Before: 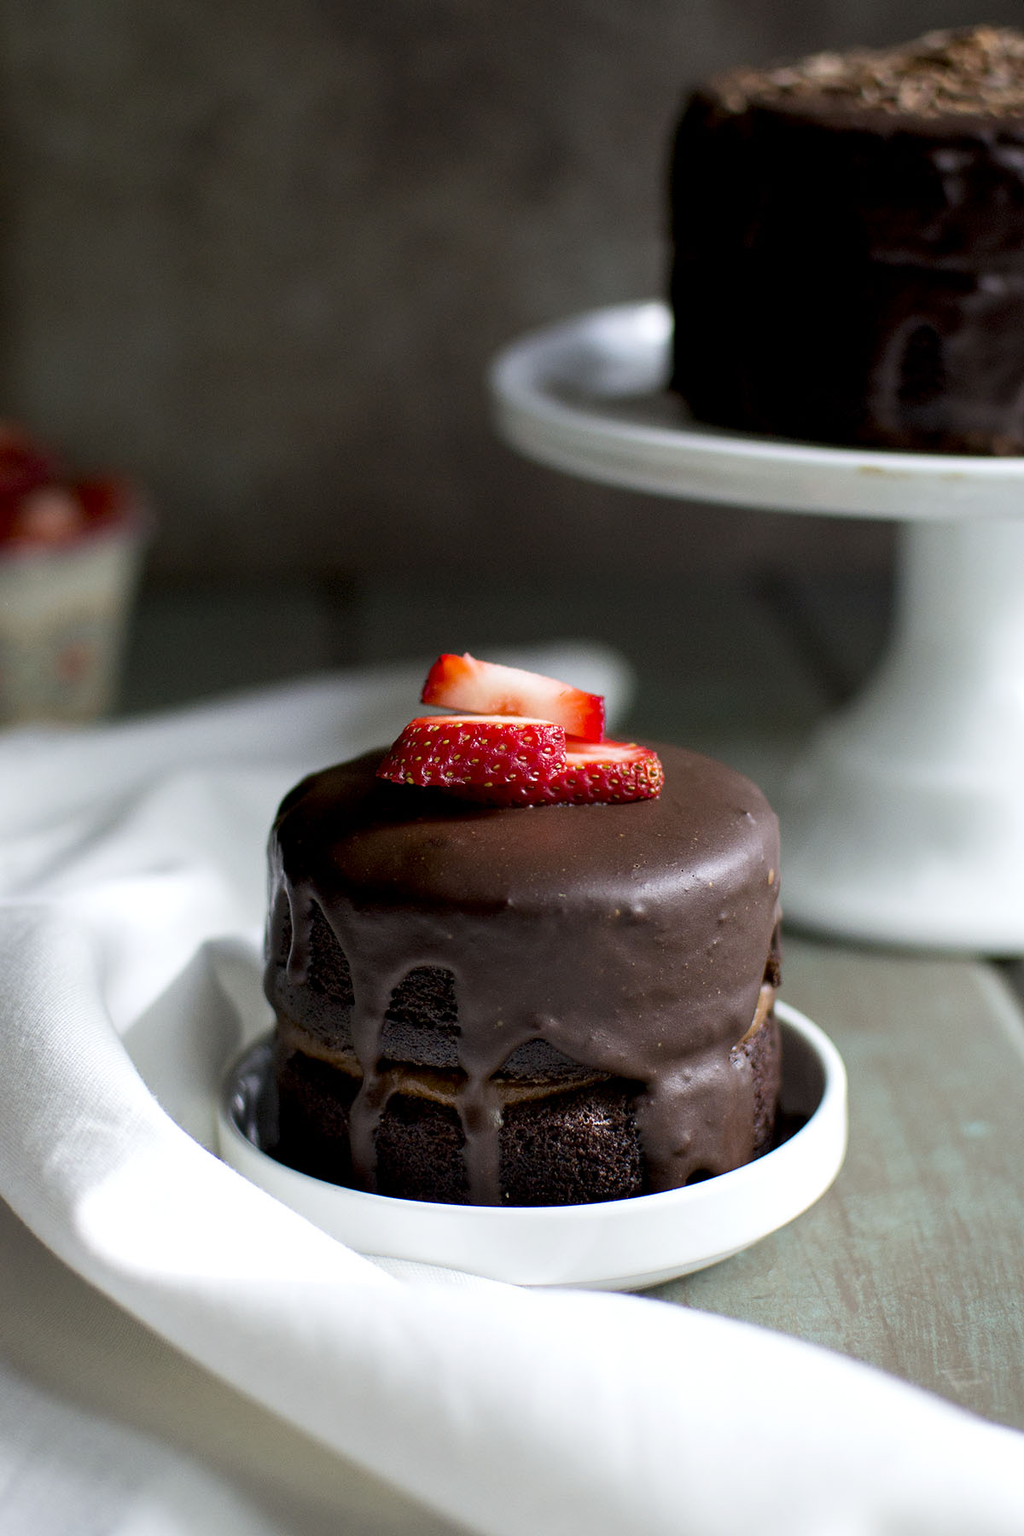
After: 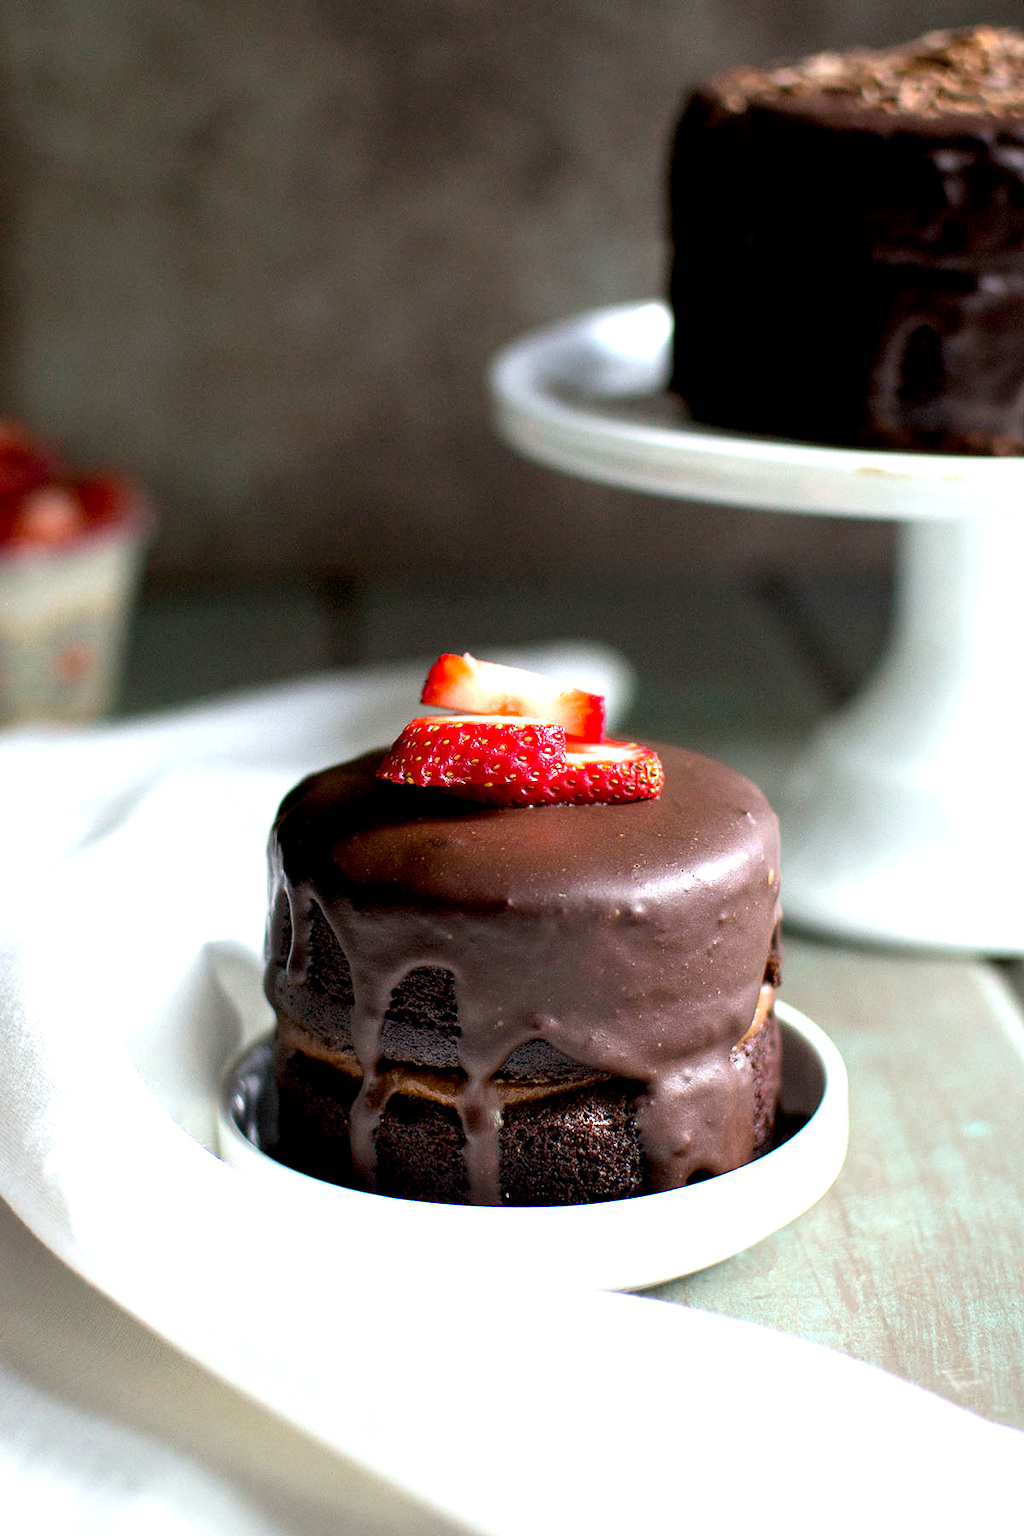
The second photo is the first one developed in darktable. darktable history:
exposure: exposure 1.06 EV, compensate exposure bias true, compensate highlight preservation false
